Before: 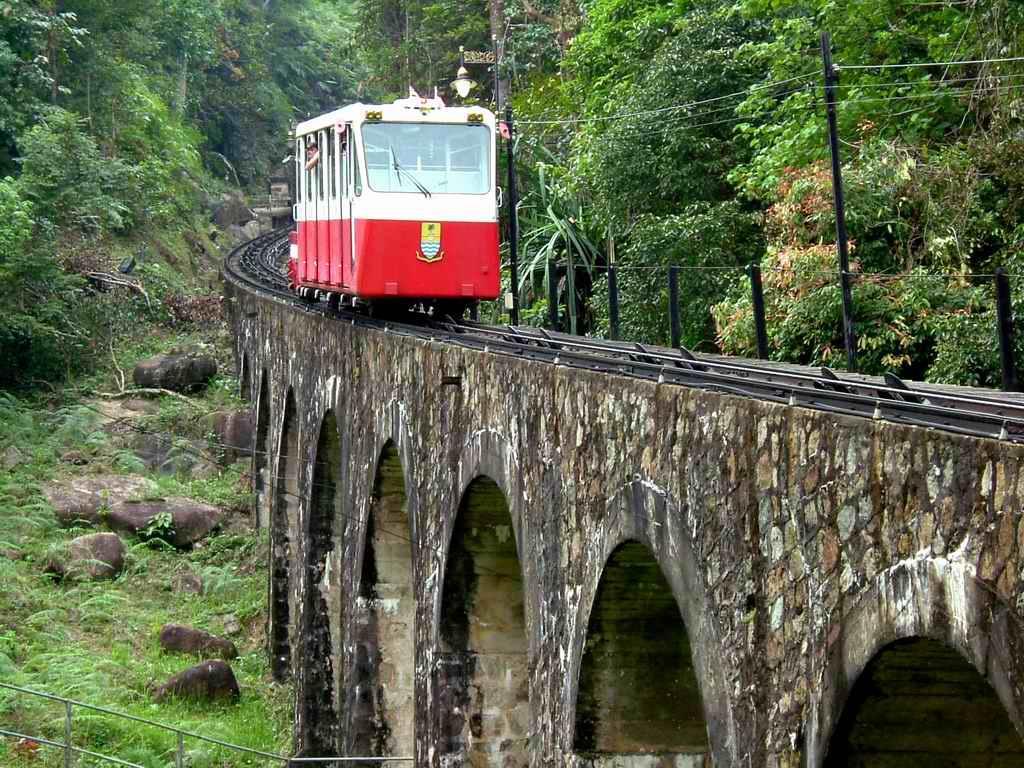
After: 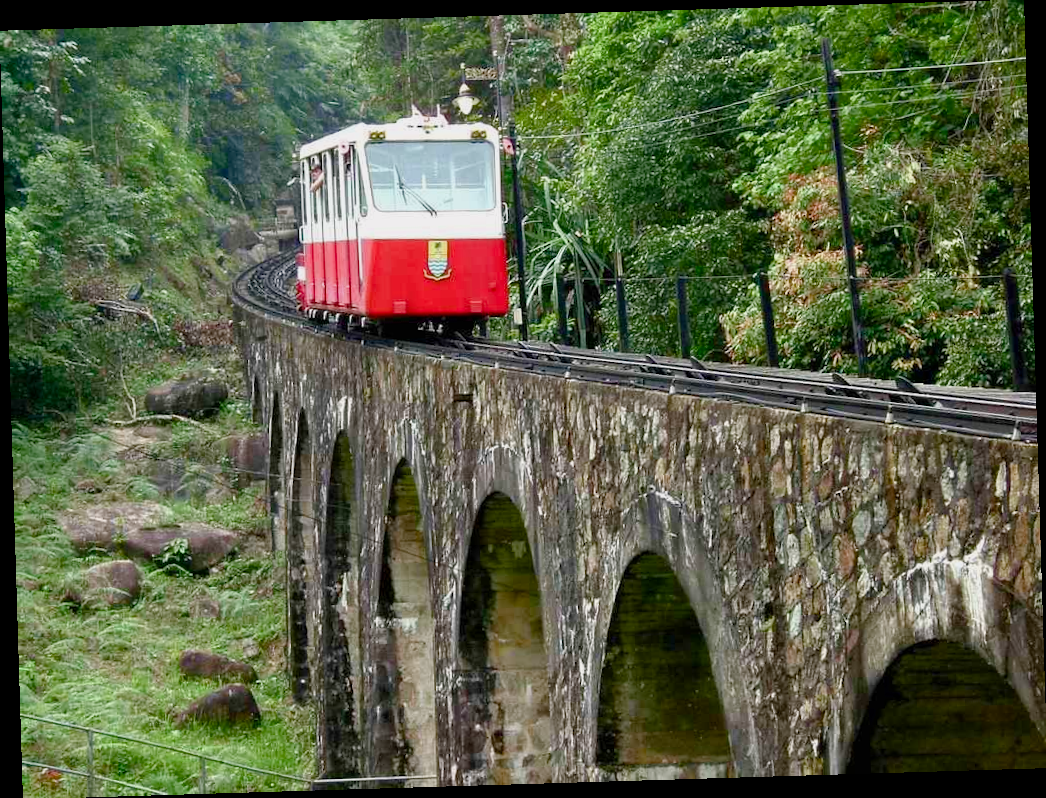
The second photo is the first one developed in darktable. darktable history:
color balance rgb: shadows lift › chroma 1%, shadows lift › hue 113°, highlights gain › chroma 0.2%, highlights gain › hue 333°, perceptual saturation grading › global saturation 20%, perceptual saturation grading › highlights -50%, perceptual saturation grading › shadows 25%, contrast -10%
rotate and perspective: rotation -1.75°, automatic cropping off
shadows and highlights: shadows 12, white point adjustment 1.2, soften with gaussian
